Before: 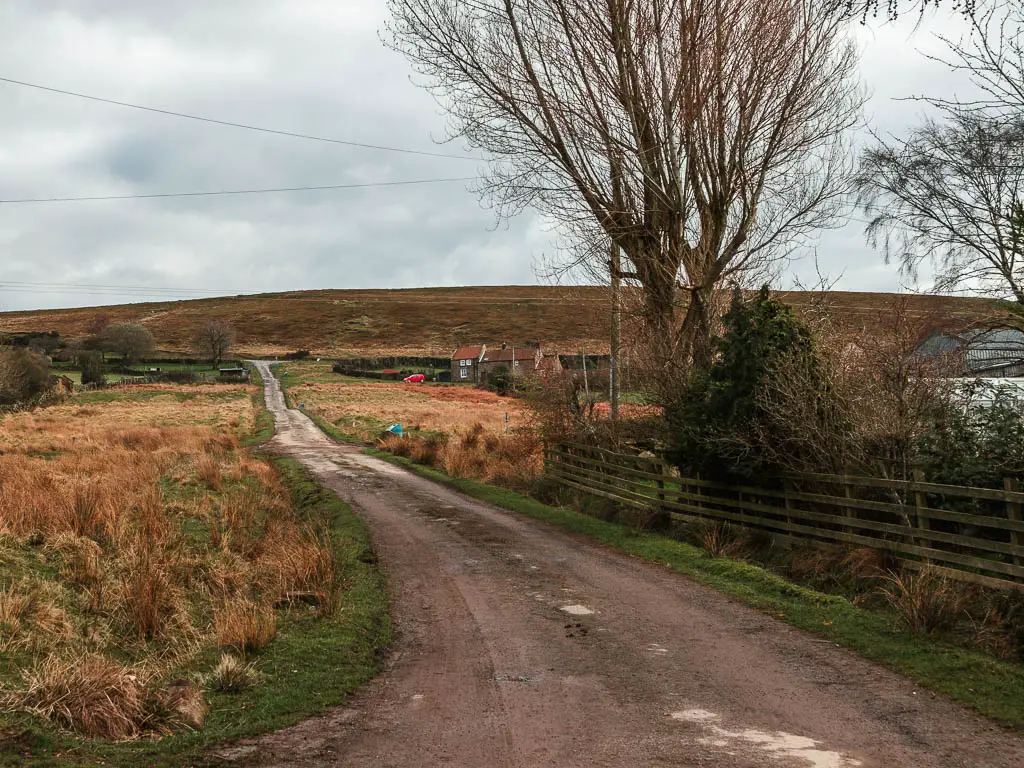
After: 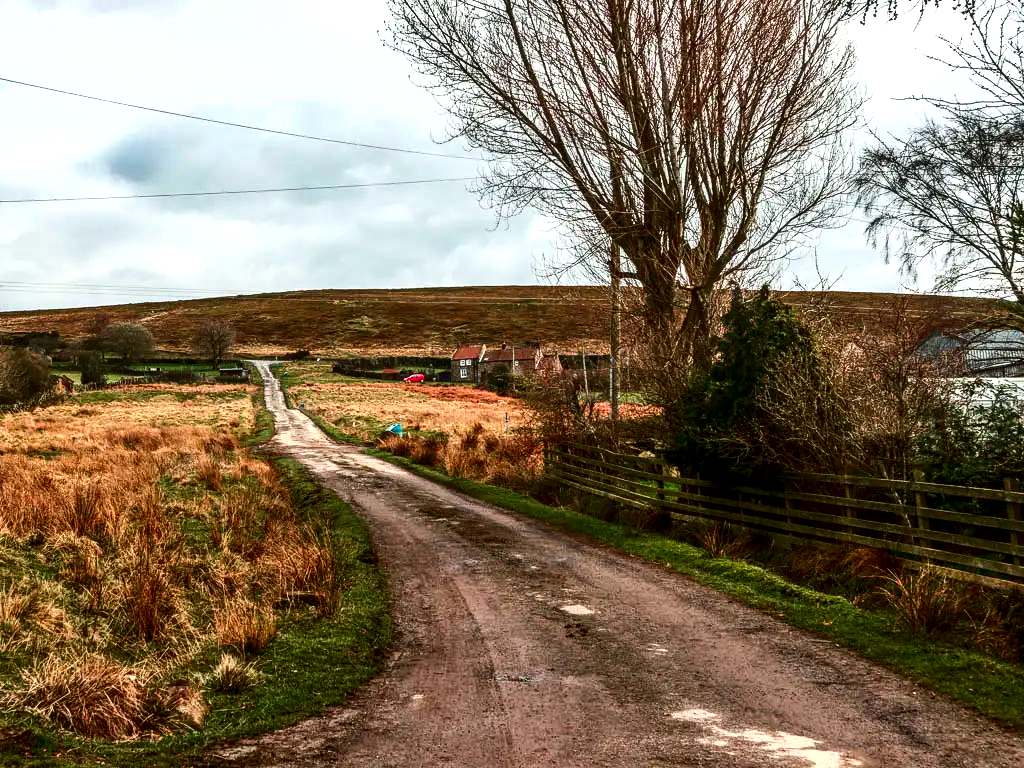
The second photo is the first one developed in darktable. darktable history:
contrast brightness saturation: contrast 0.216, brightness -0.194, saturation 0.231
shadows and highlights: soften with gaussian
local contrast: detail 130%
exposure: black level correction 0, exposure 0.594 EV, compensate highlight preservation false
